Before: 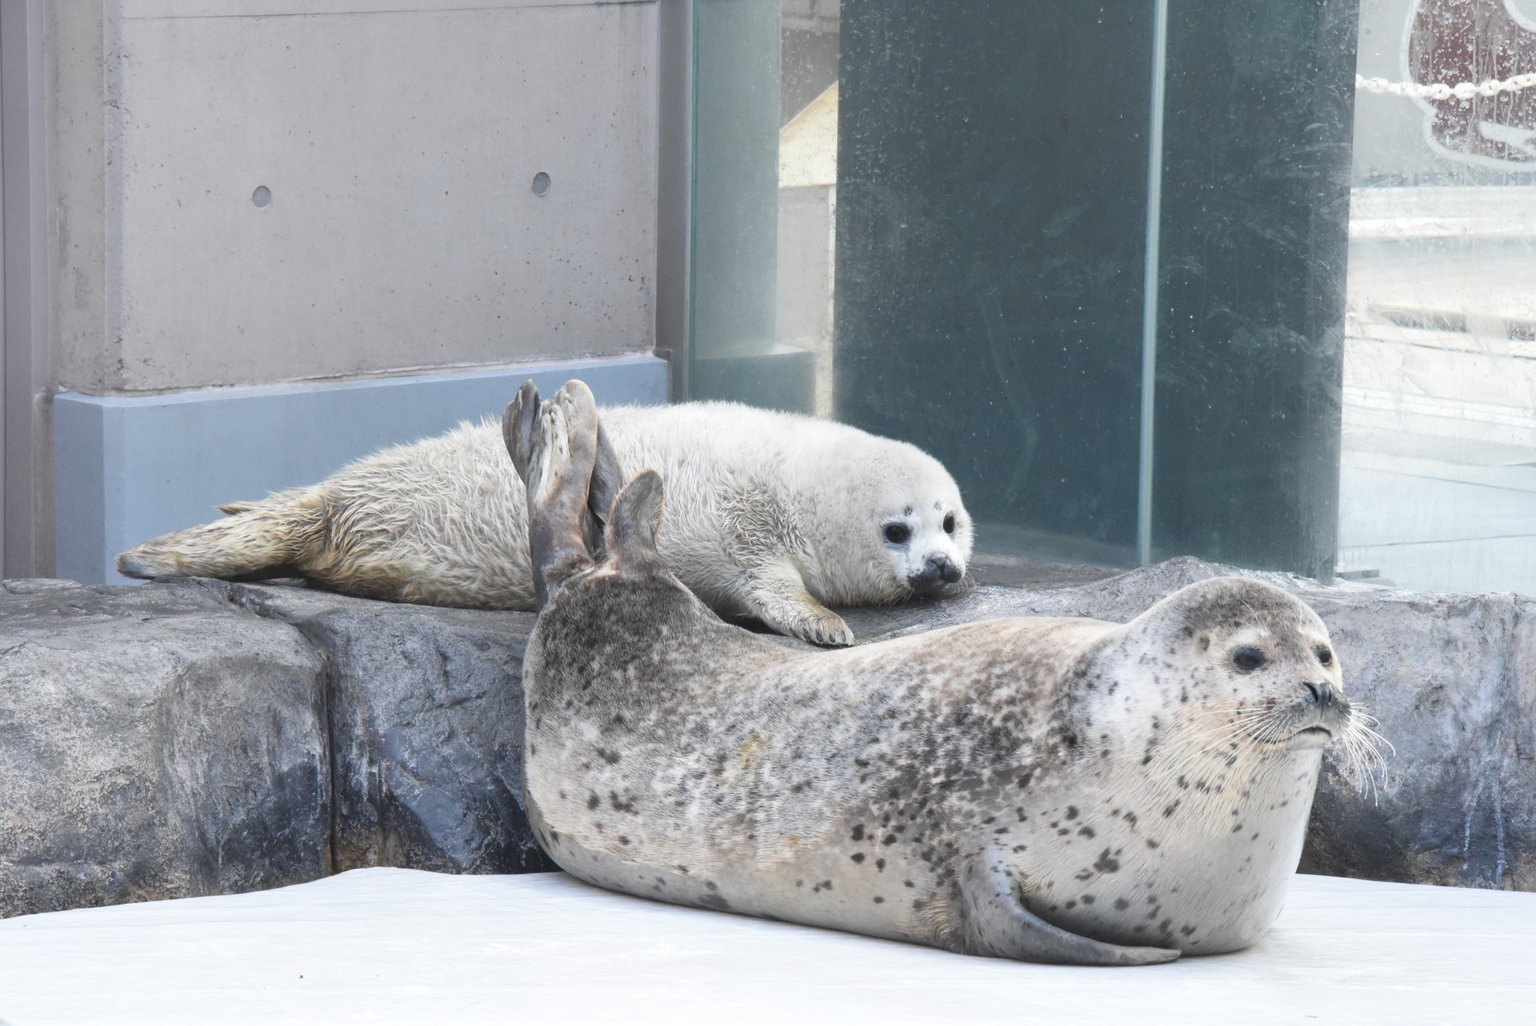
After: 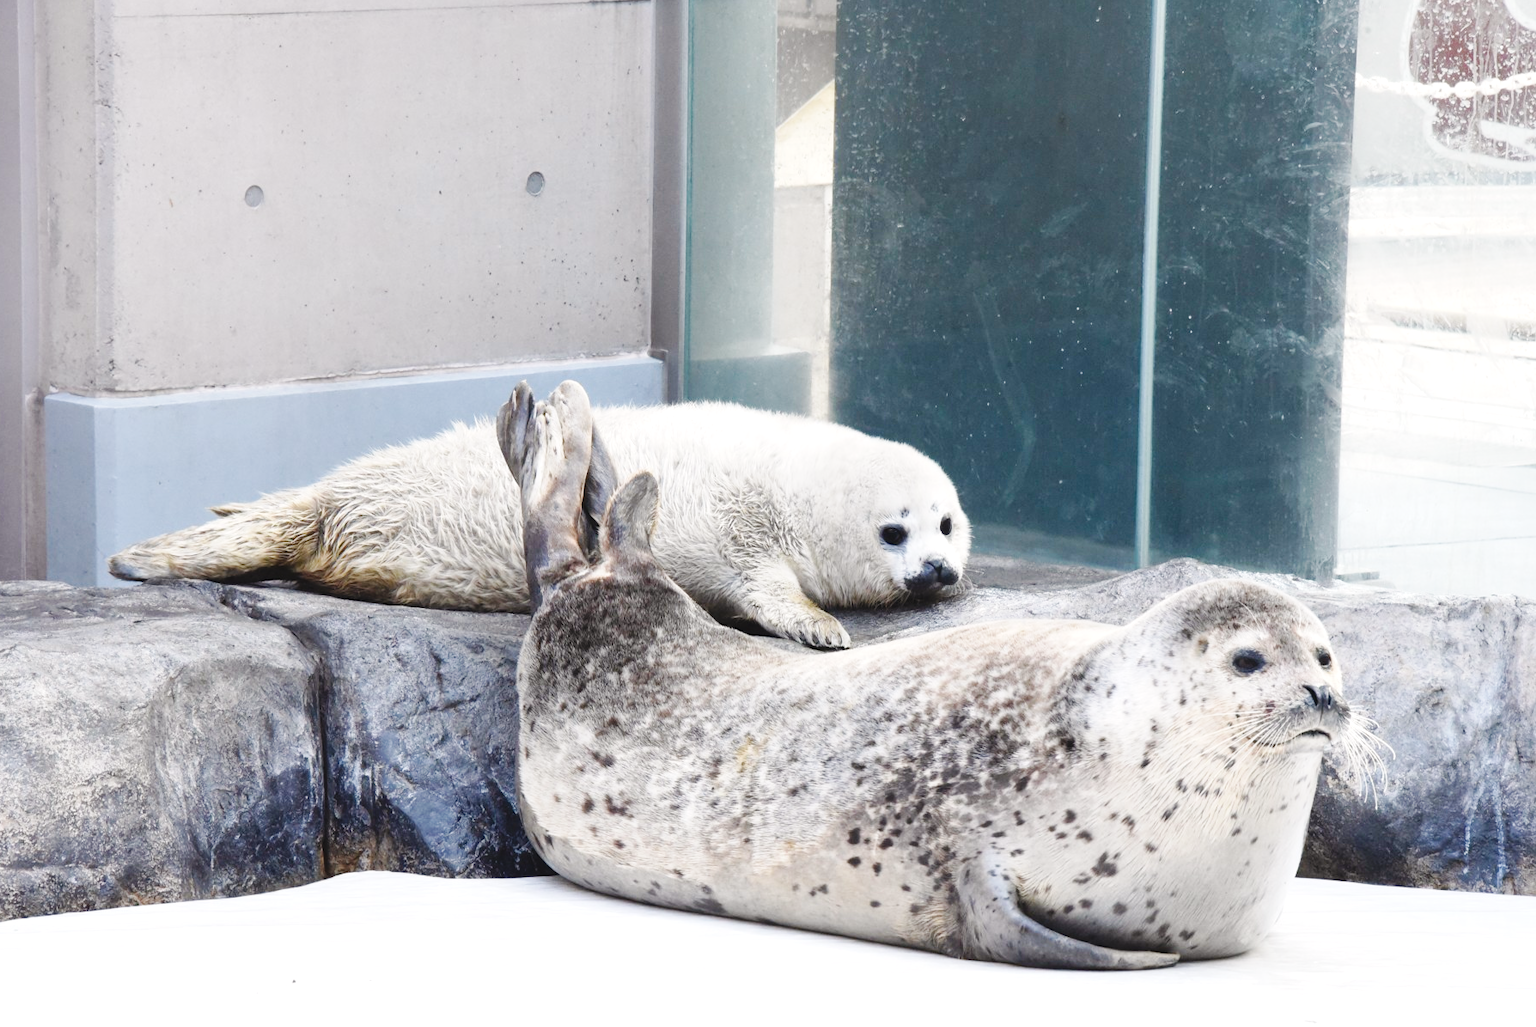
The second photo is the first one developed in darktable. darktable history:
color balance rgb: shadows lift › chroma 1%, shadows lift › hue 28.8°, power › hue 60°, highlights gain › chroma 1%, highlights gain › hue 60°, global offset › luminance 0.25%, perceptual saturation grading › highlights -20%, perceptual saturation grading › shadows 20%, perceptual brilliance grading › highlights 5%, perceptual brilliance grading › shadows -10%, global vibrance 19.67%
base curve: curves: ch0 [(0, 0) (0.036, 0.025) (0.121, 0.166) (0.206, 0.329) (0.605, 0.79) (1, 1)], preserve colors none
crop and rotate: left 0.614%, top 0.179%, bottom 0.309%
